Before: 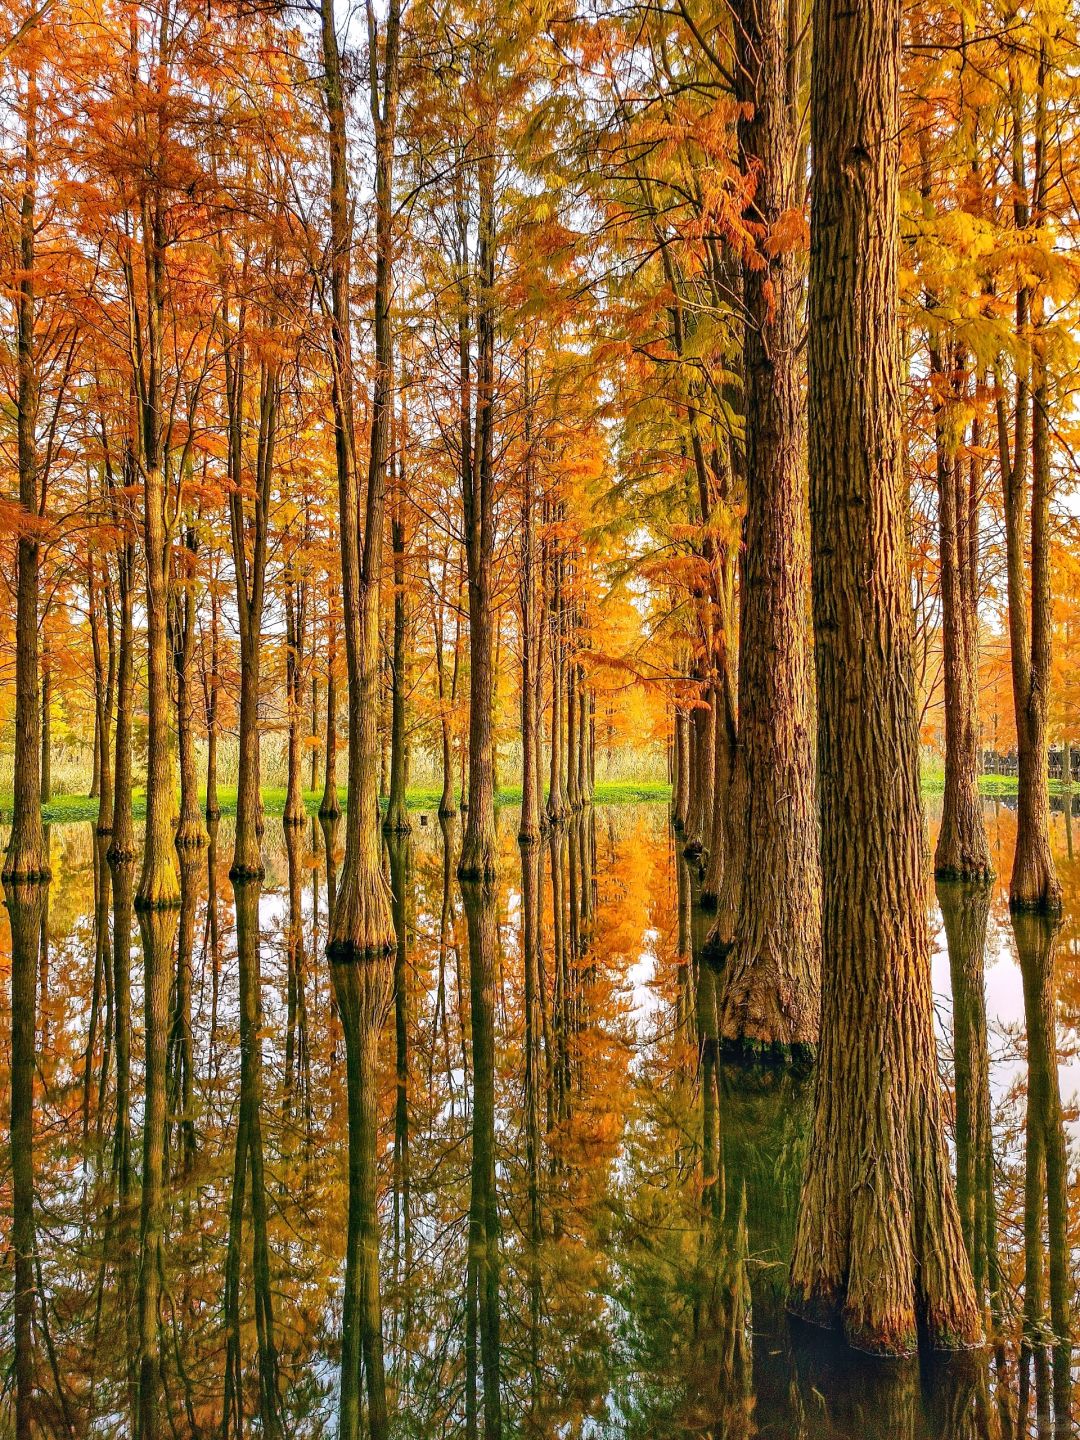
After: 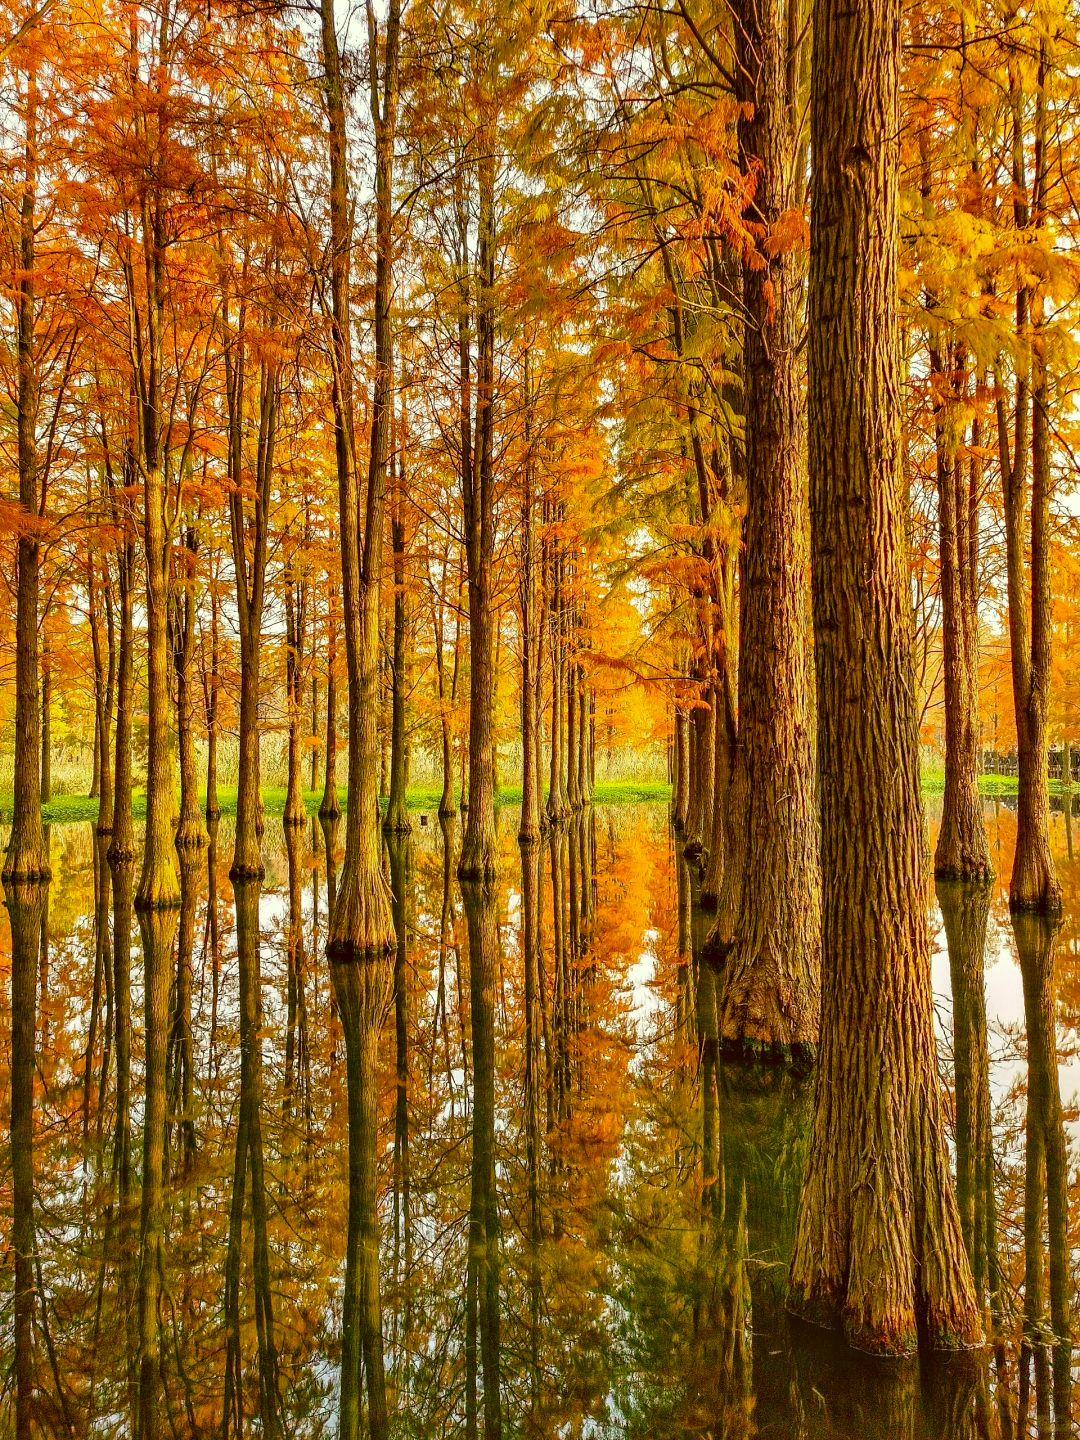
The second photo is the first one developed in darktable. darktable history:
color correction: highlights a* -5.54, highlights b* 9.8, shadows a* 9.25, shadows b* 24.25
